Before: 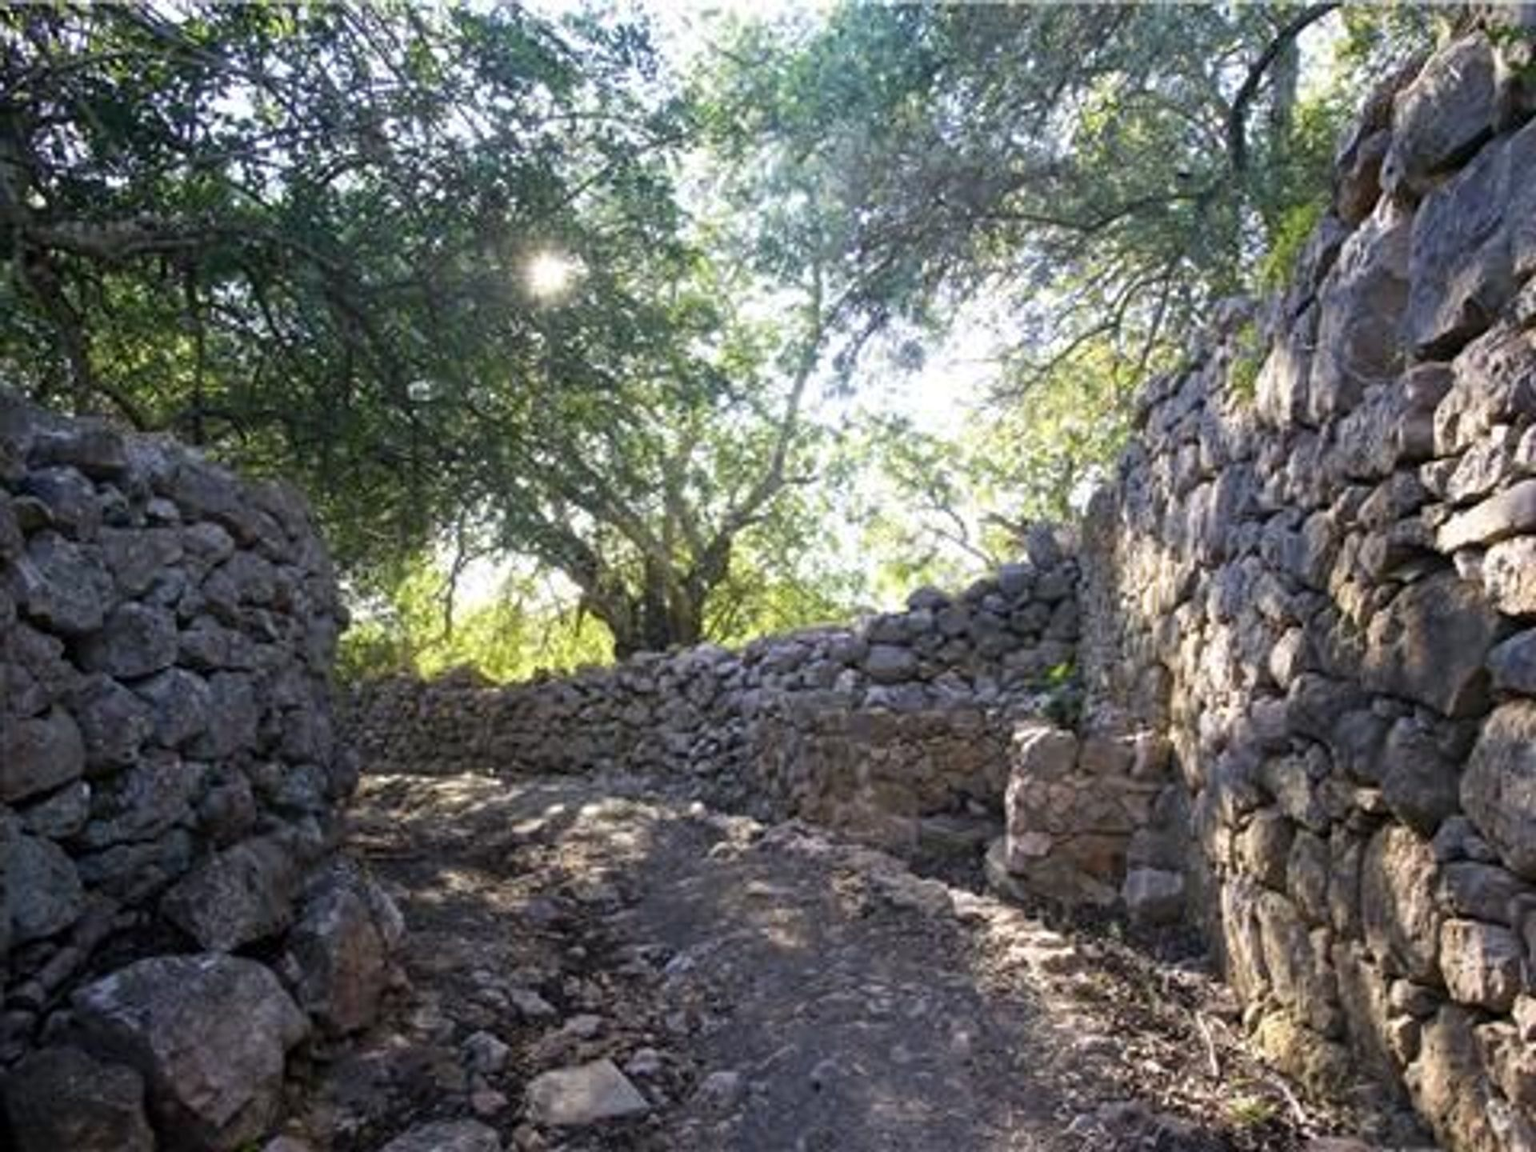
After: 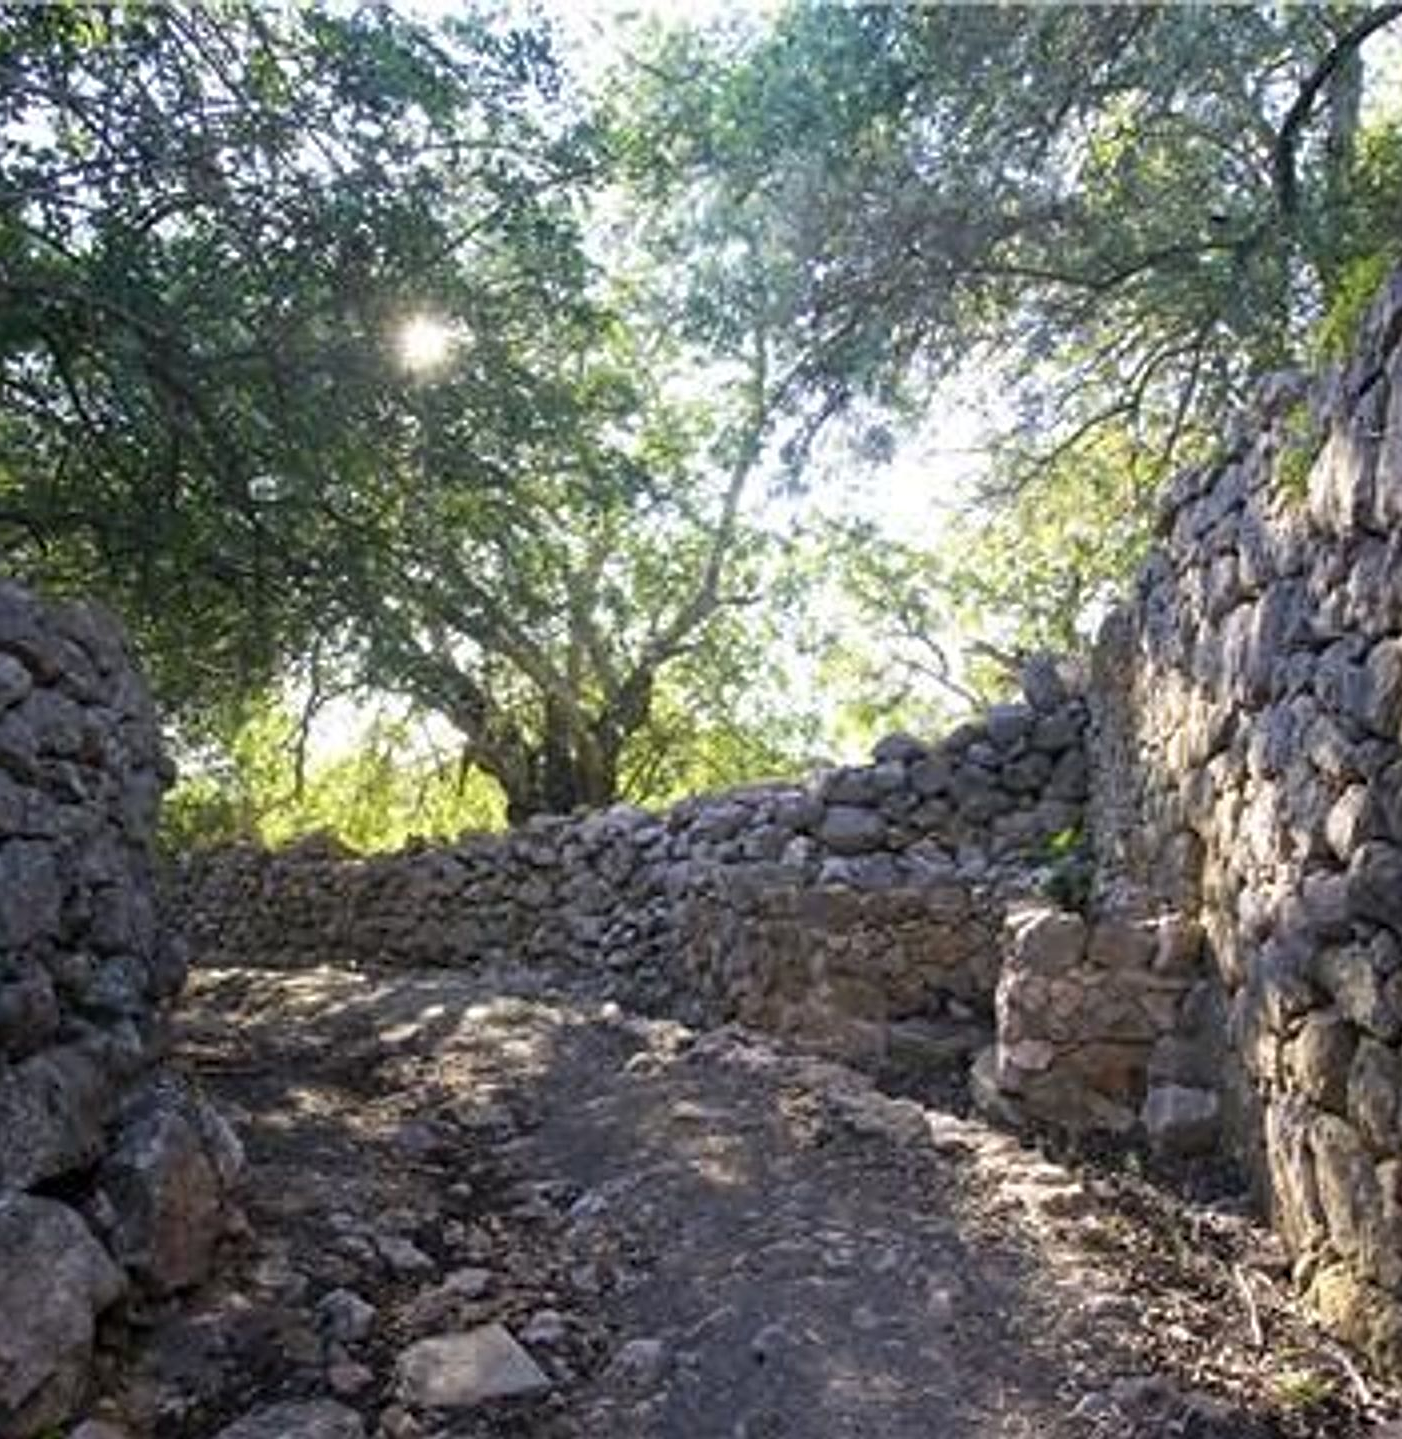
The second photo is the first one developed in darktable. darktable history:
sharpen: on, module defaults
crop: left 13.632%, top 0%, right 13.296%
